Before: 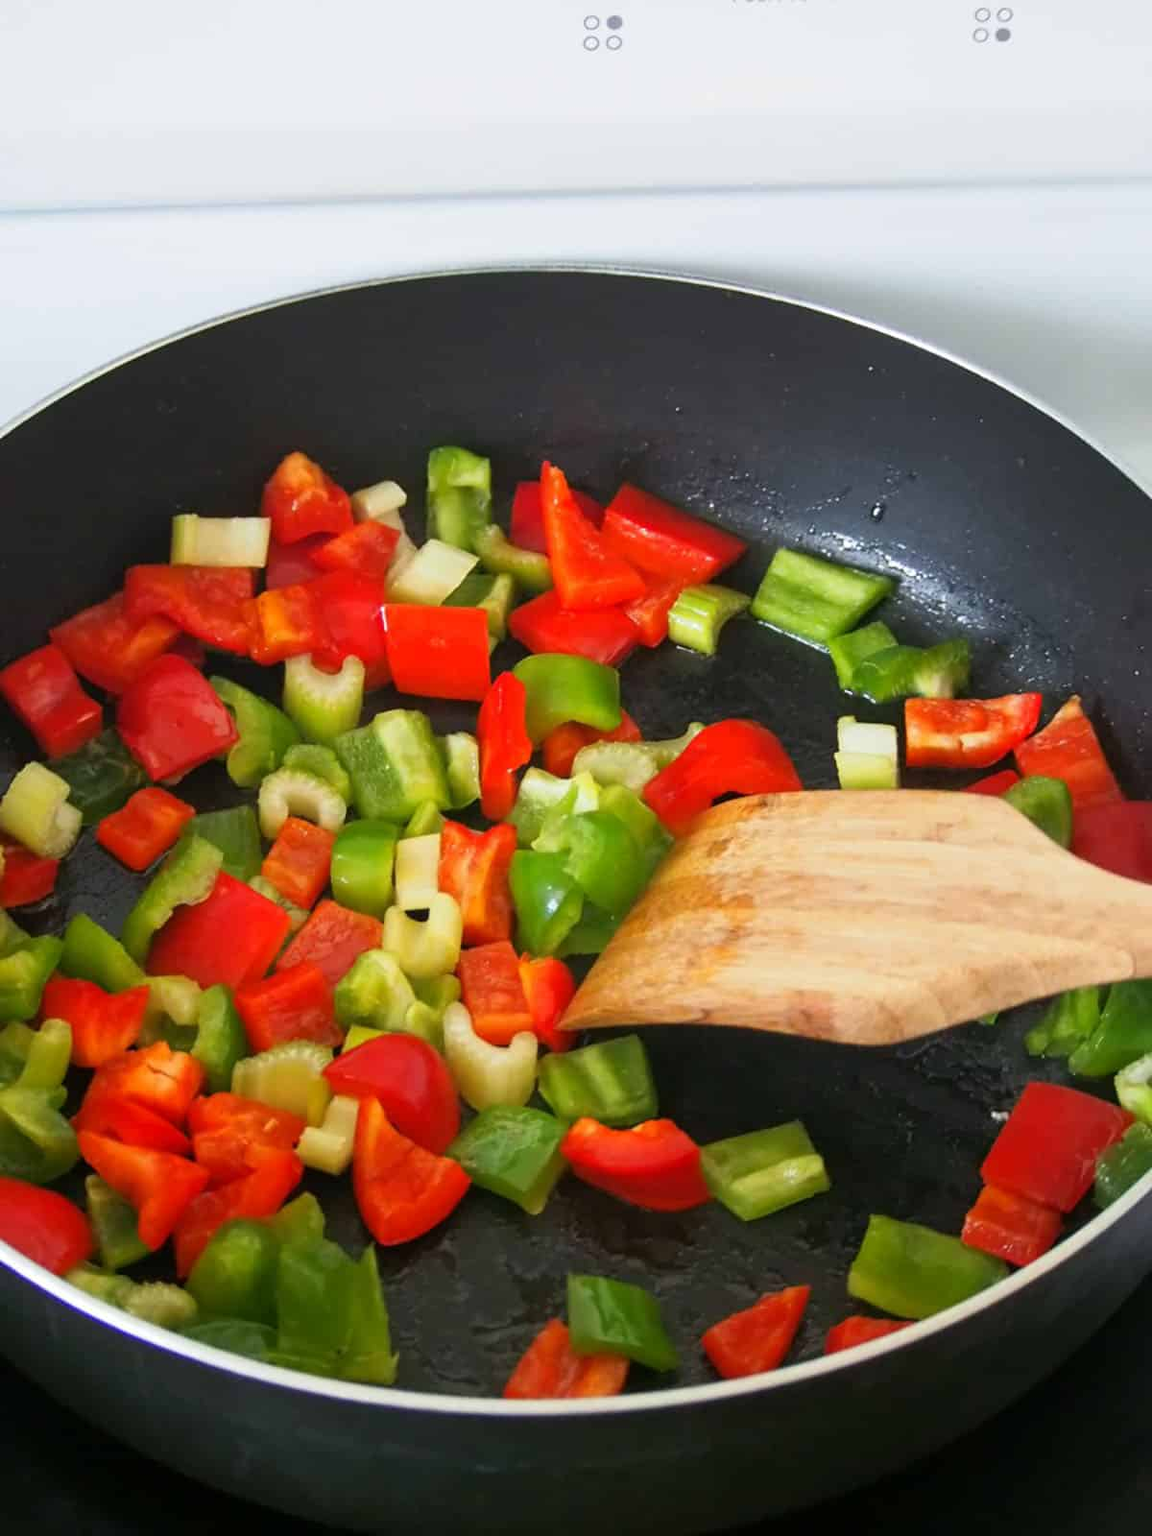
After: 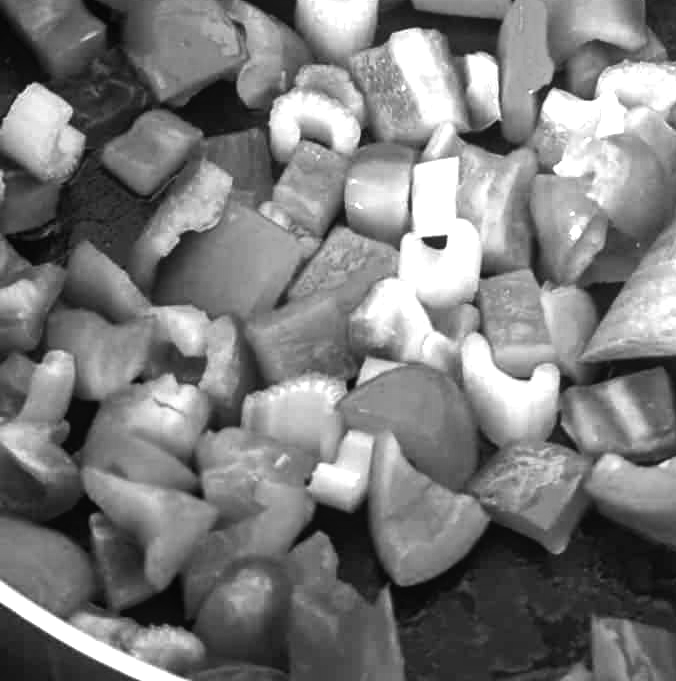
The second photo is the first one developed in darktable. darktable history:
local contrast: detail 110%
tone equalizer: -8 EV -0.75 EV, -7 EV -0.7 EV, -6 EV -0.6 EV, -5 EV -0.4 EV, -3 EV 0.4 EV, -2 EV 0.6 EV, -1 EV 0.7 EV, +0 EV 0.75 EV, edges refinement/feathering 500, mask exposure compensation -1.57 EV, preserve details no
monochrome: on, module defaults
color balance rgb: perceptual saturation grading › global saturation 25%, perceptual saturation grading › highlights -50%, perceptual saturation grading › shadows 30%, perceptual brilliance grading › global brilliance 12%, global vibrance 20%
crop: top 44.483%, right 43.593%, bottom 12.892%
color balance: lift [0.998, 0.998, 1.001, 1.002], gamma [0.995, 1.025, 0.992, 0.975], gain [0.995, 1.02, 0.997, 0.98]
color calibration: illuminant F (fluorescent), F source F9 (Cool White Deluxe 4150 K) – high CRI, x 0.374, y 0.373, temperature 4158.34 K
